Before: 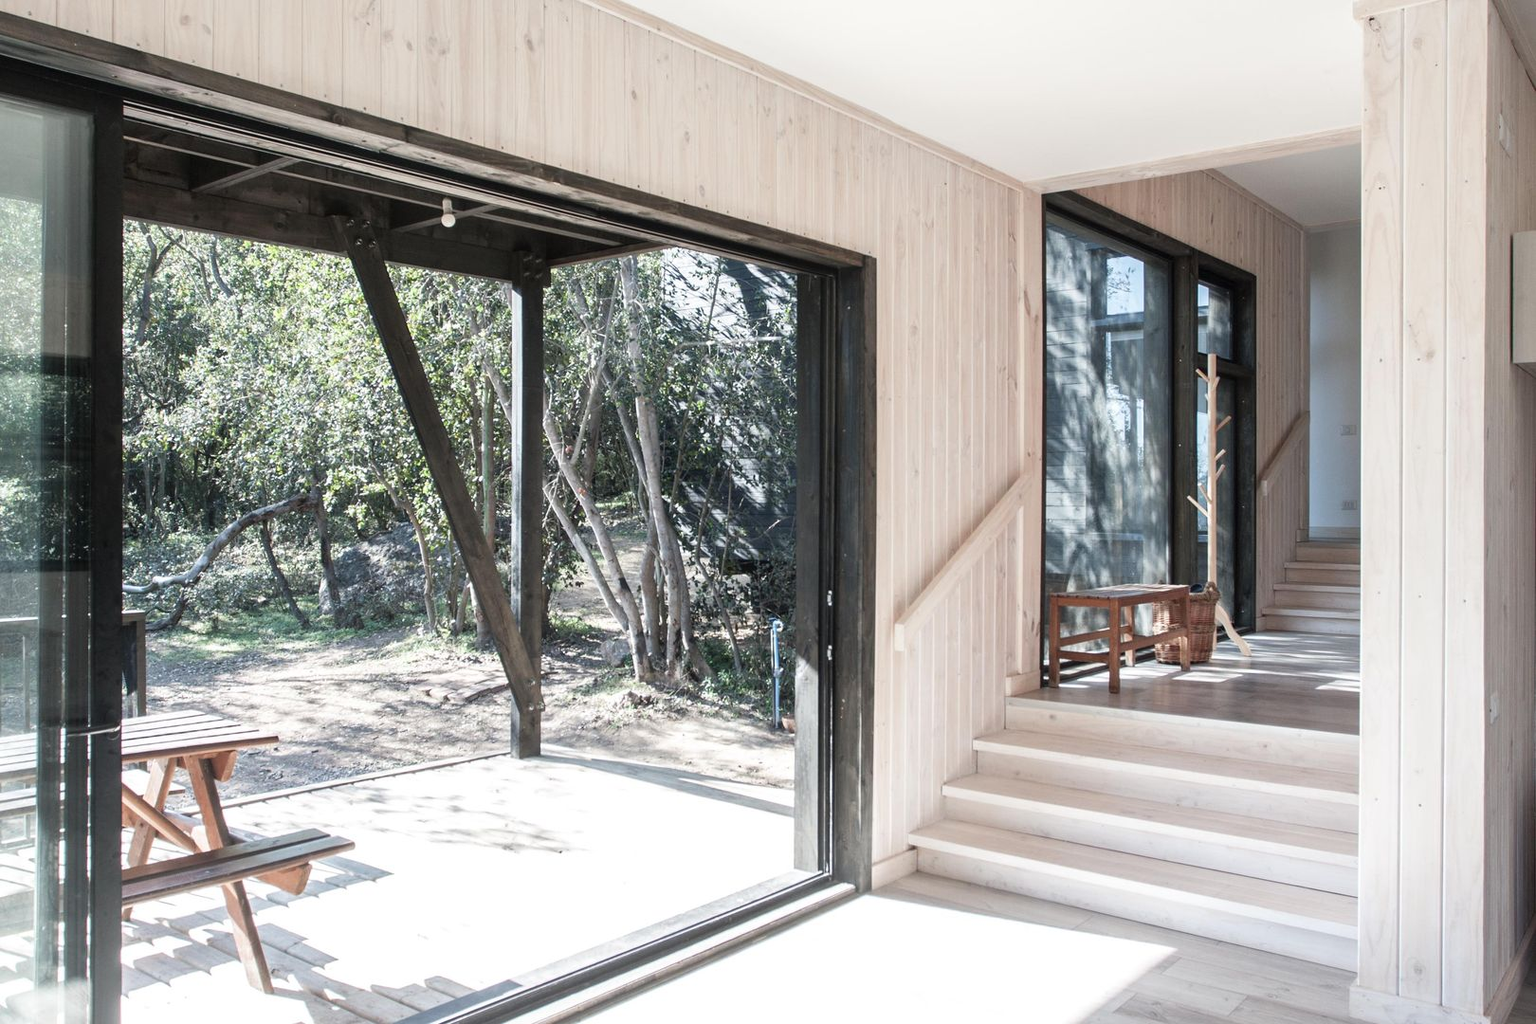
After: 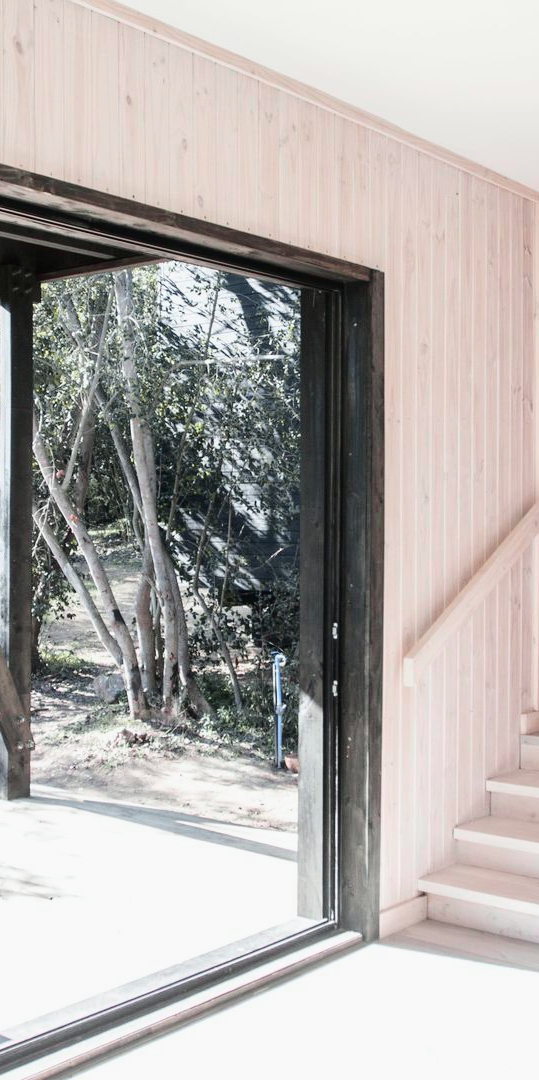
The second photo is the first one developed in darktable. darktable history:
crop: left 33.36%, right 33.36%
tone curve: curves: ch0 [(0, 0) (0.105, 0.068) (0.181, 0.14) (0.28, 0.259) (0.384, 0.404) (0.485, 0.531) (0.638, 0.681) (0.87, 0.883) (1, 0.977)]; ch1 [(0, 0) (0.161, 0.092) (0.35, 0.33) (0.379, 0.401) (0.456, 0.469) (0.501, 0.499) (0.516, 0.524) (0.562, 0.569) (0.635, 0.646) (1, 1)]; ch2 [(0, 0) (0.371, 0.362) (0.437, 0.437) (0.5, 0.5) (0.53, 0.524) (0.56, 0.561) (0.622, 0.606) (1, 1)], color space Lab, independent channels, preserve colors none
